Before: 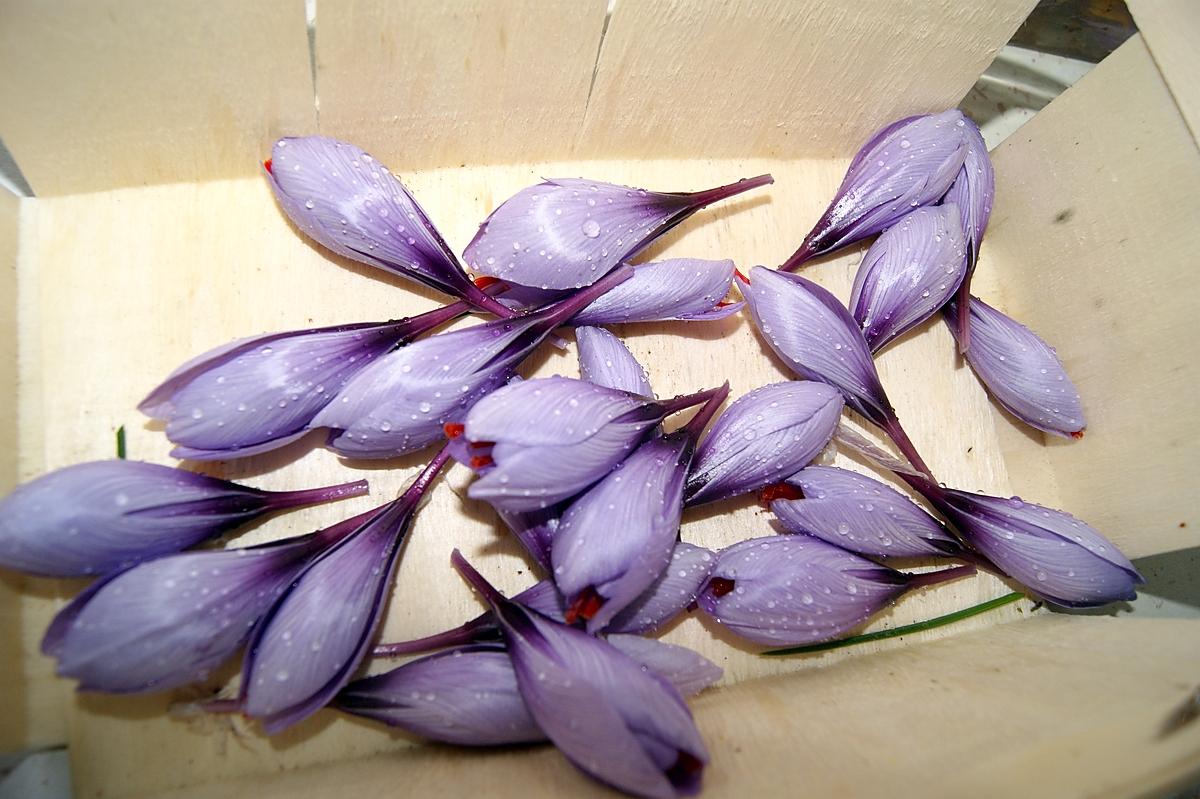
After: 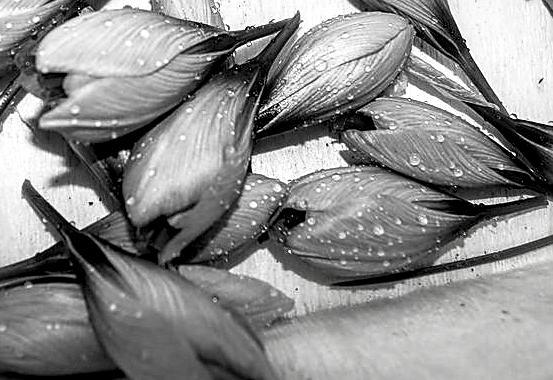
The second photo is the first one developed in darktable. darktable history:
color balance rgb: linear chroma grading › global chroma 3.512%, perceptual saturation grading › global saturation 20%, perceptual saturation grading › highlights -50.37%, perceptual saturation grading › shadows 30.089%, global vibrance 45.109%
crop: left 35.804%, top 46.263%, right 18.077%, bottom 6.06%
contrast brightness saturation: saturation -0.989
sharpen: on, module defaults
base curve: curves: ch0 [(0, 0) (0.257, 0.25) (0.482, 0.586) (0.757, 0.871) (1, 1)], preserve colors none
local contrast: detail 150%
